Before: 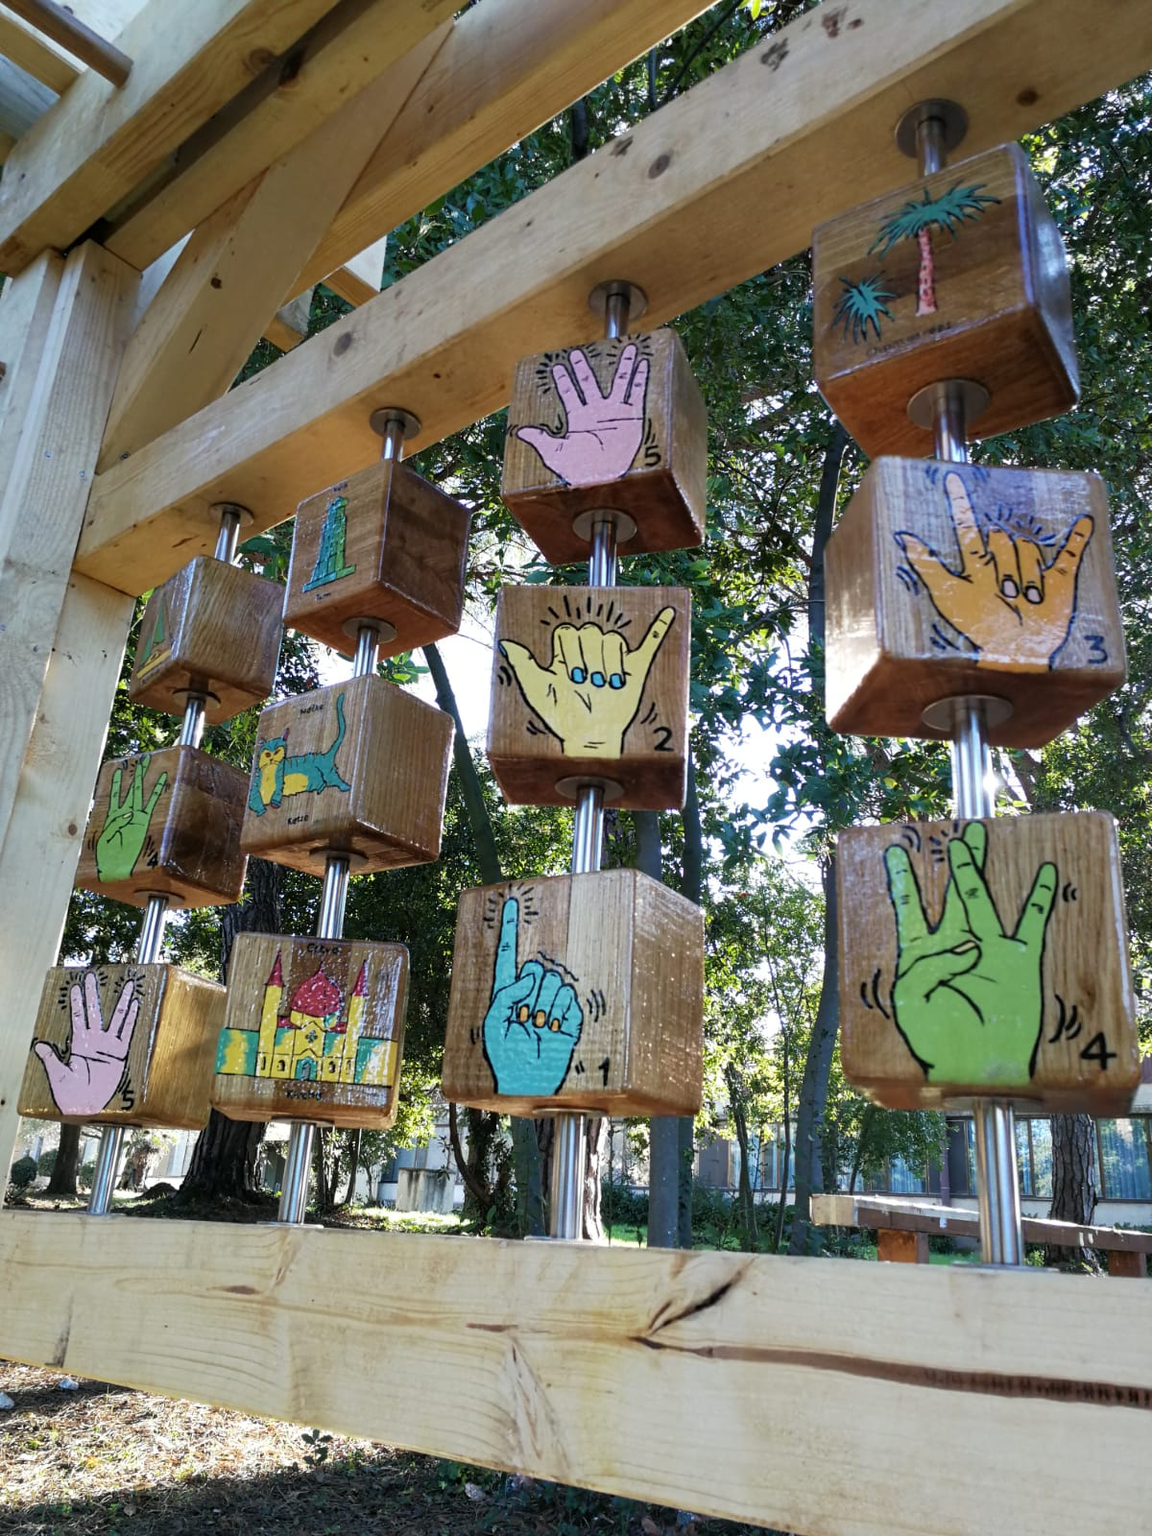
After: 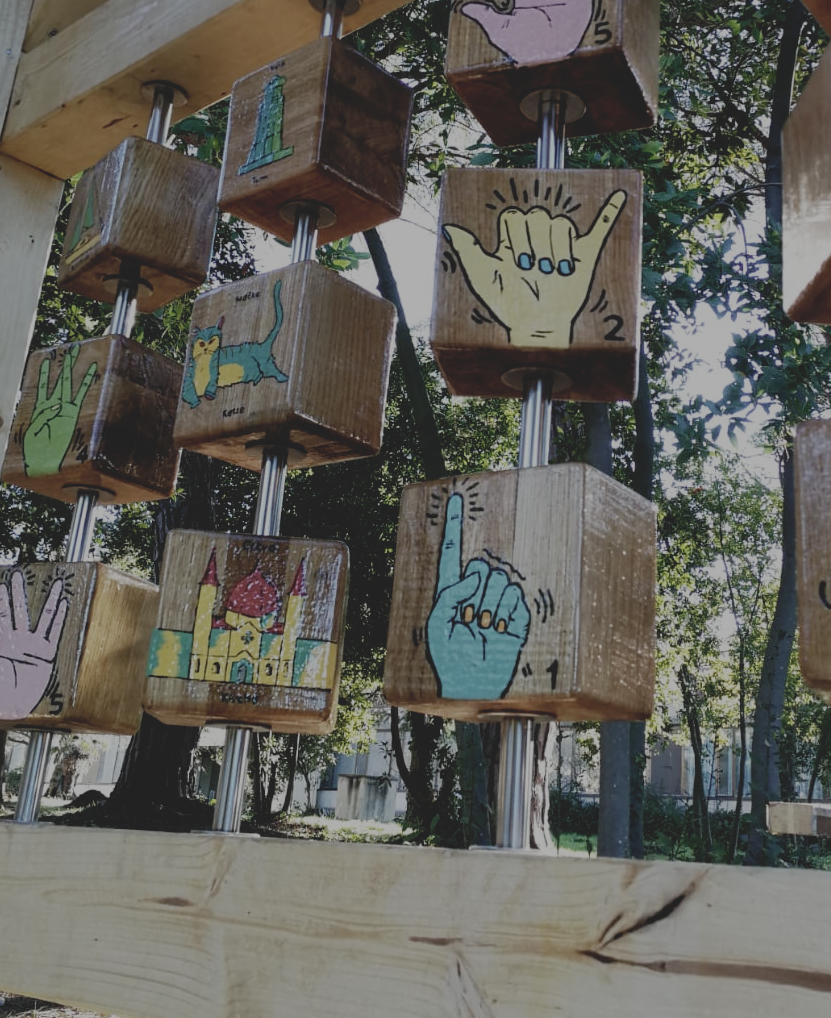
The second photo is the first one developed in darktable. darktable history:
crop: left 6.488%, top 27.668%, right 24.183%, bottom 8.656%
exposure: compensate highlight preservation false
filmic rgb: middle gray luminance 29%, black relative exposure -10.3 EV, white relative exposure 5.5 EV, threshold 6 EV, target black luminance 0%, hardness 3.95, latitude 2.04%, contrast 1.132, highlights saturation mix 5%, shadows ↔ highlights balance 15.11%, preserve chrominance no, color science v3 (2019), use custom middle-gray values true, iterations of high-quality reconstruction 0, enable highlight reconstruction true
contrast brightness saturation: contrast -0.26, saturation -0.43
